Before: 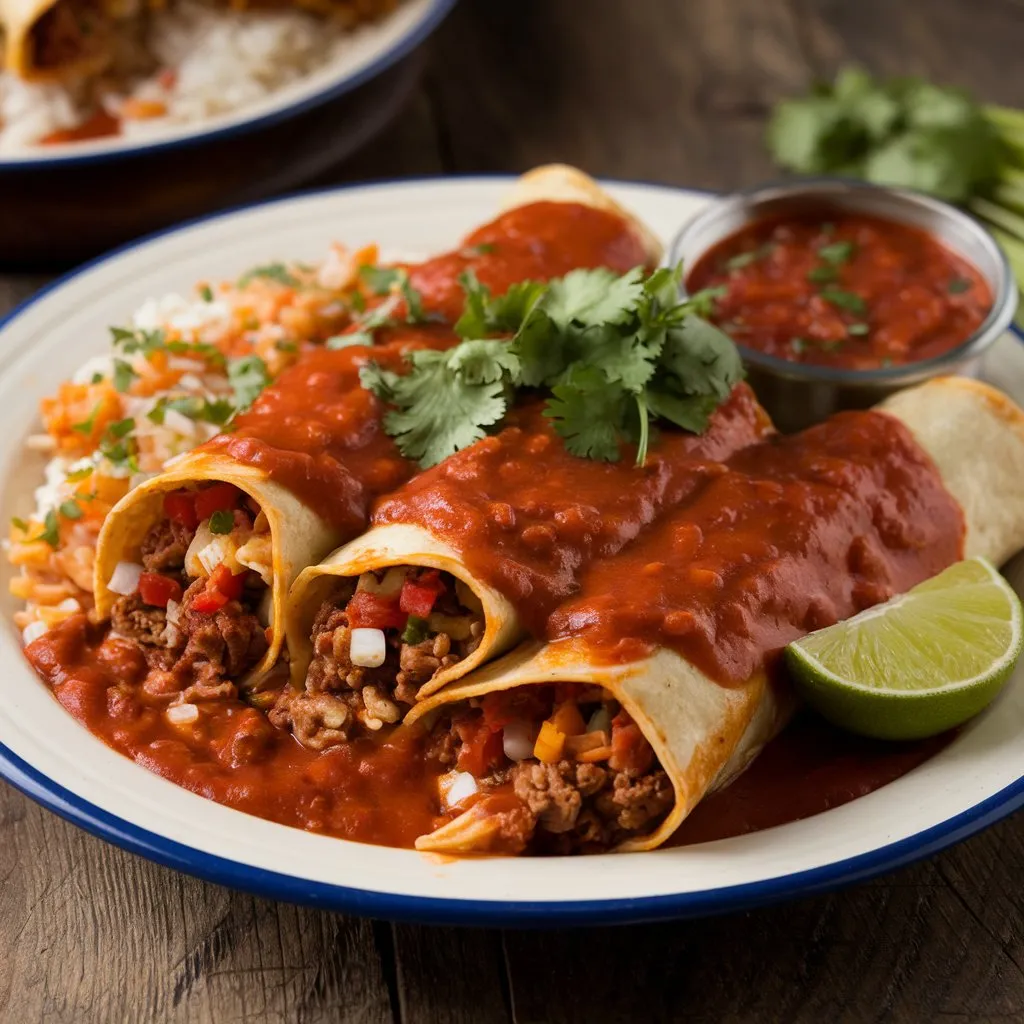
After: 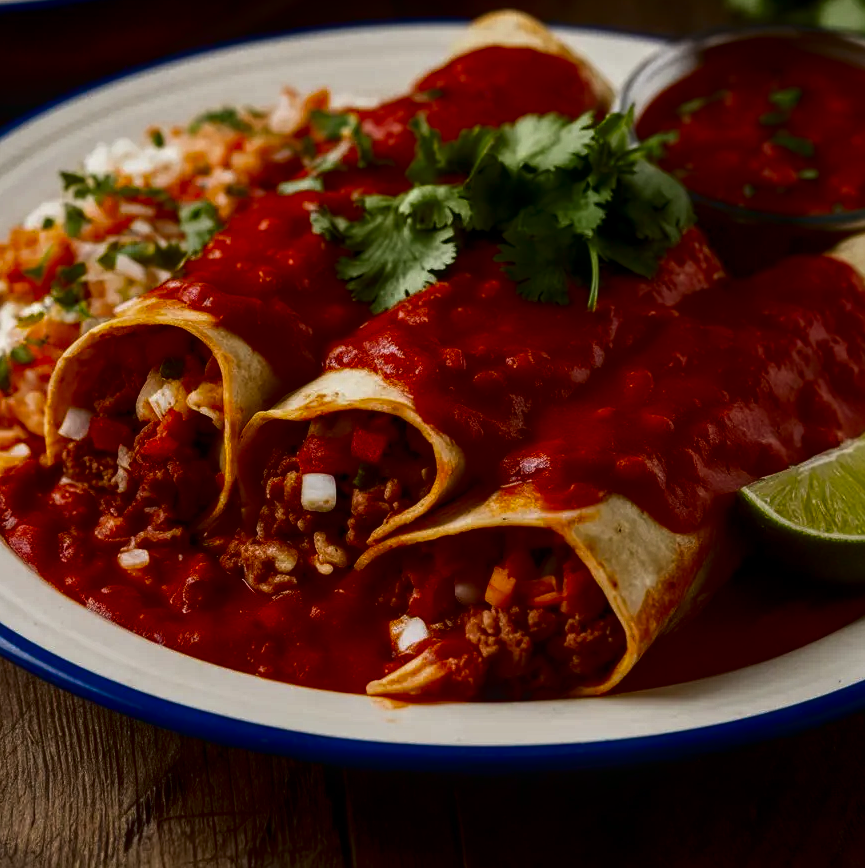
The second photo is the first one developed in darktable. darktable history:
contrast brightness saturation: contrast 0.086, brightness -0.577, saturation 0.172
local contrast: on, module defaults
crop and rotate: left 4.793%, top 15.218%, right 10.645%
